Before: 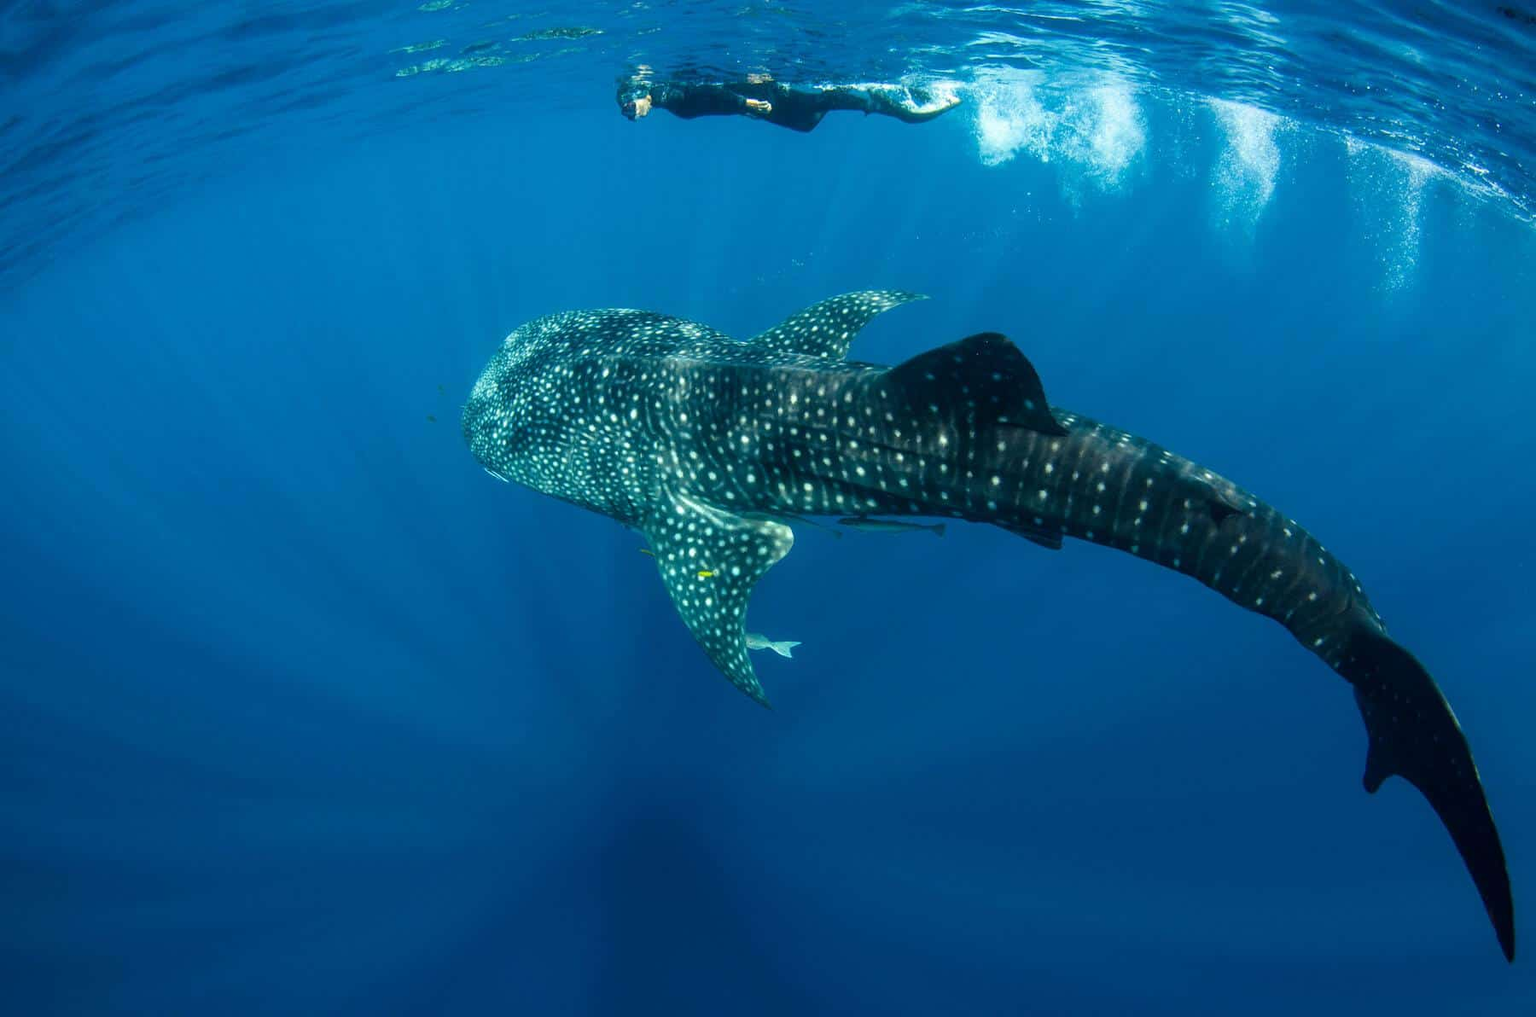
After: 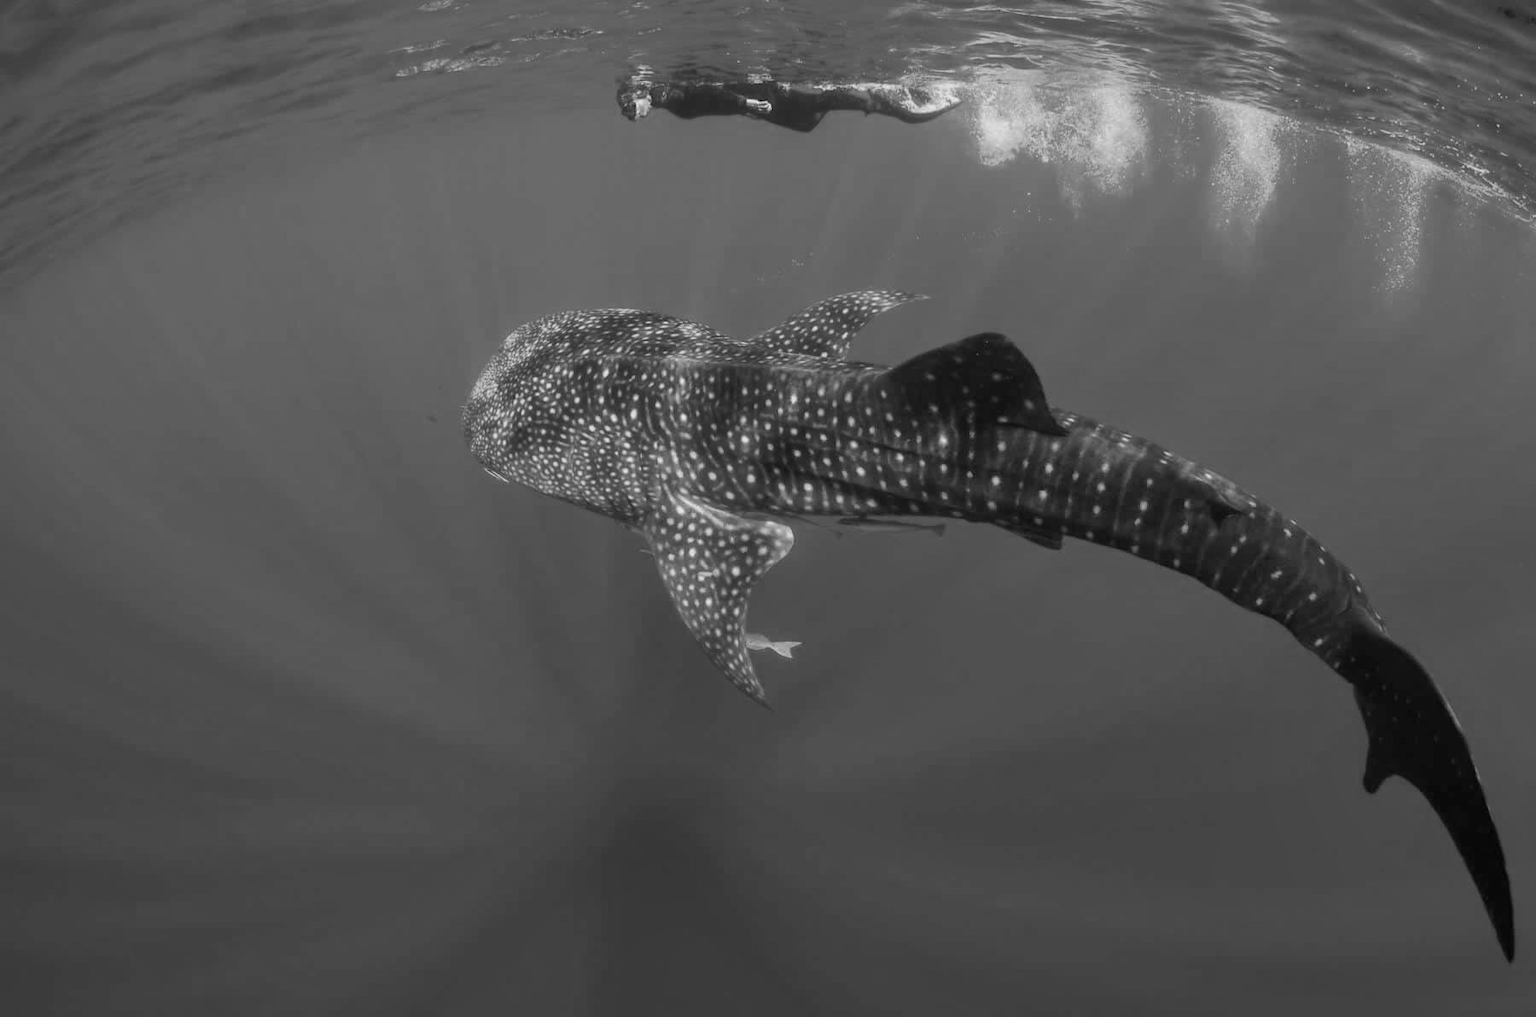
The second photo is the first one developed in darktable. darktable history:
shadows and highlights: highlights -60
monochrome: a 30.25, b 92.03
